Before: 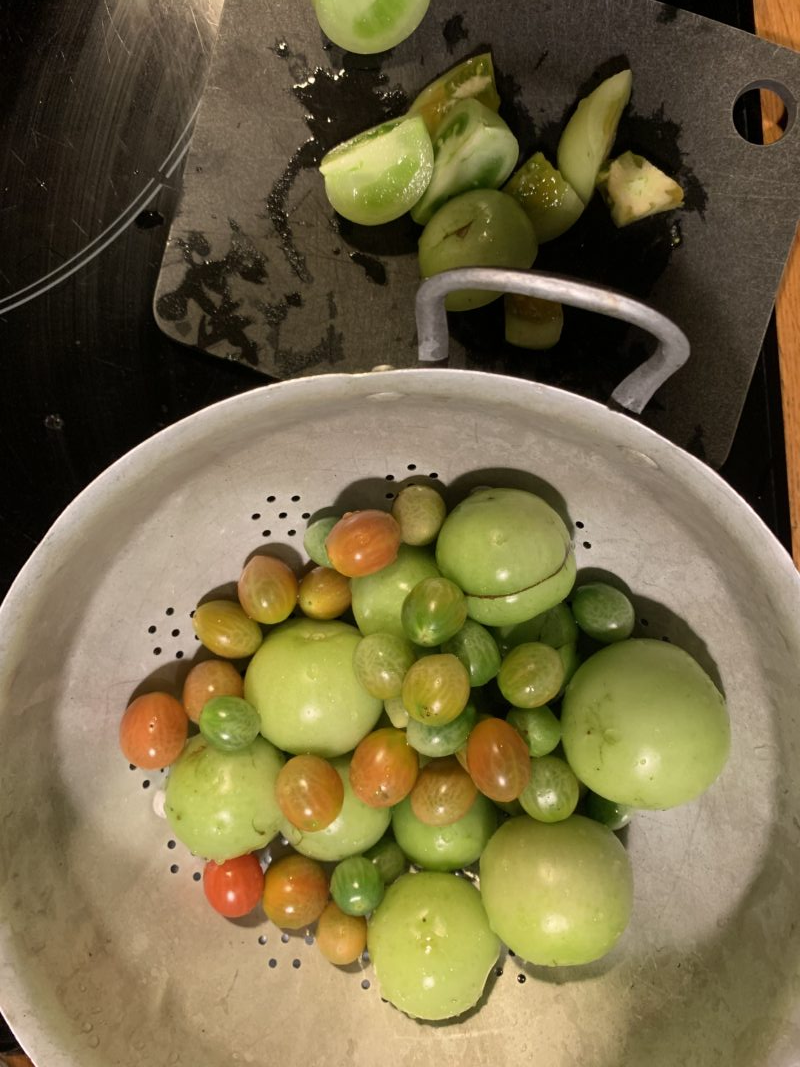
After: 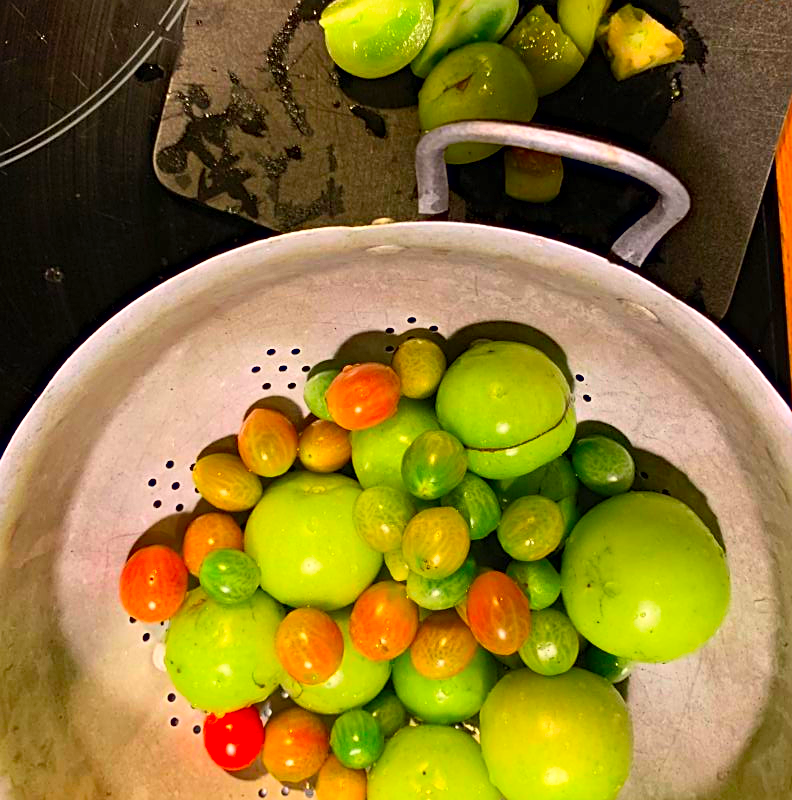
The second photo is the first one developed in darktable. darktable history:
sharpen: on, module defaults
crop: top 13.845%, bottom 10.952%
haze removal: strength 0.294, distance 0.255, compatibility mode true, adaptive false
contrast brightness saturation: contrast 0.201, brightness 0.194, saturation 0.805
